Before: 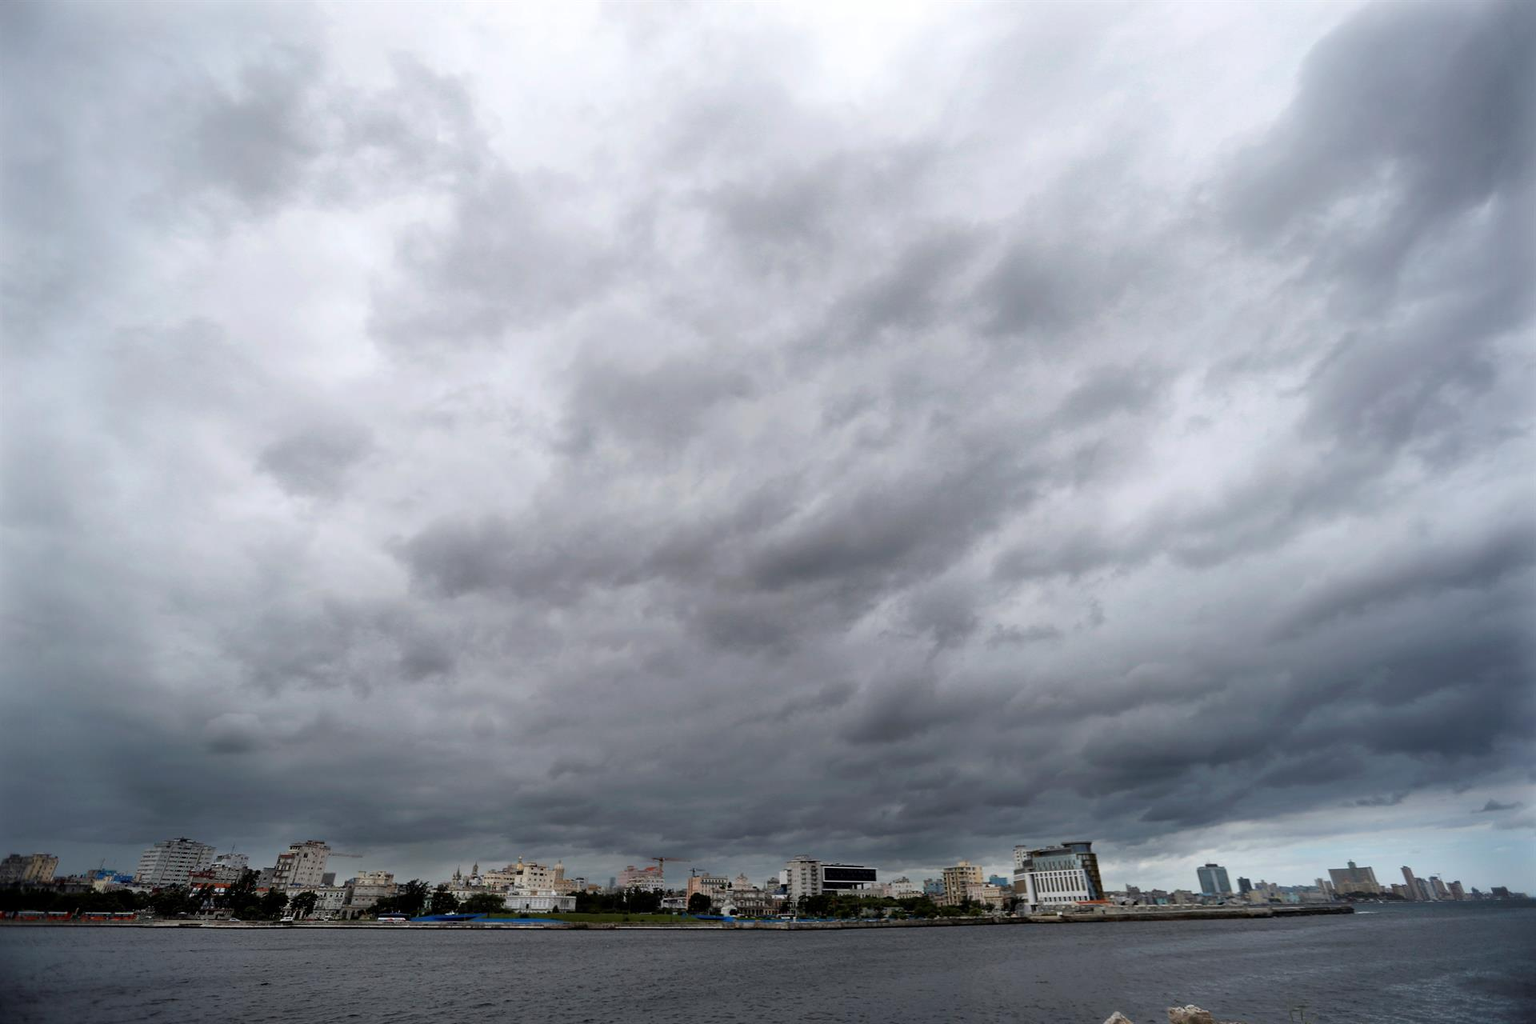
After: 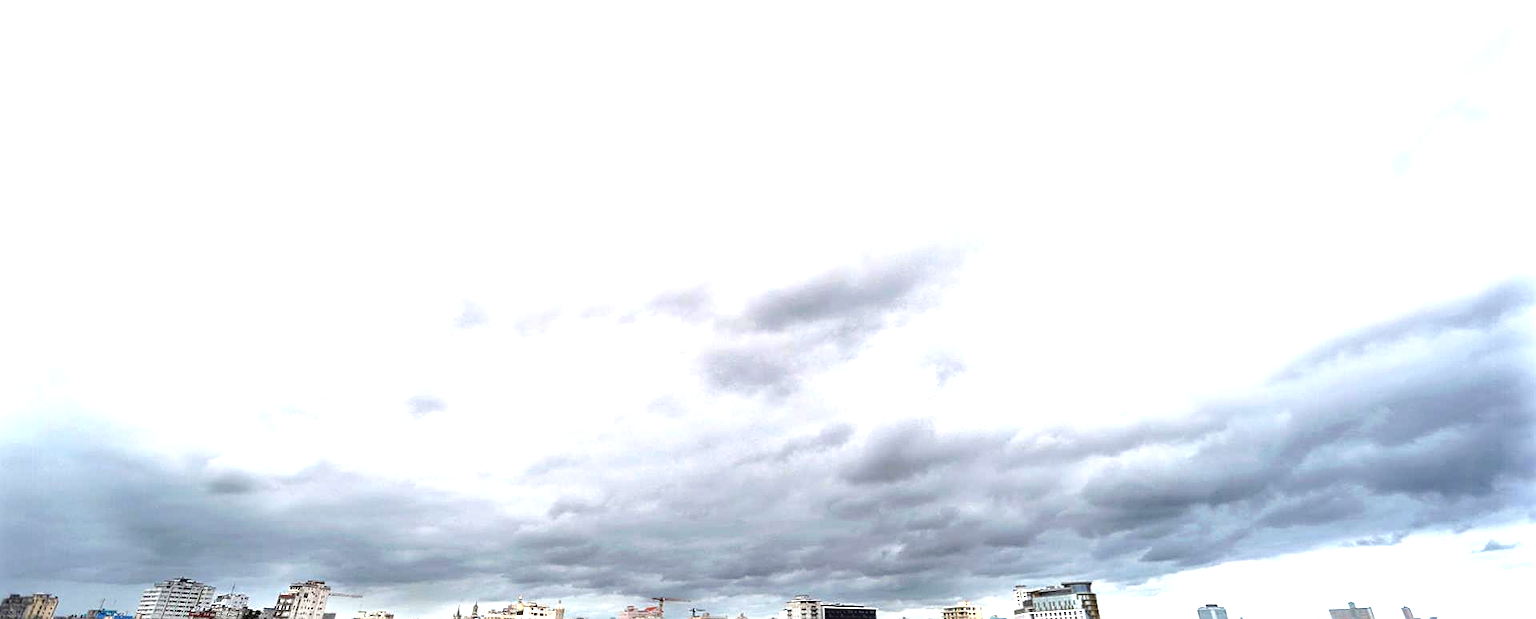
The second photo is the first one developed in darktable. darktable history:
local contrast: on, module defaults
exposure: exposure 2.015 EV, compensate highlight preservation false
crop and rotate: top 25.452%, bottom 14.046%
sharpen: on, module defaults
